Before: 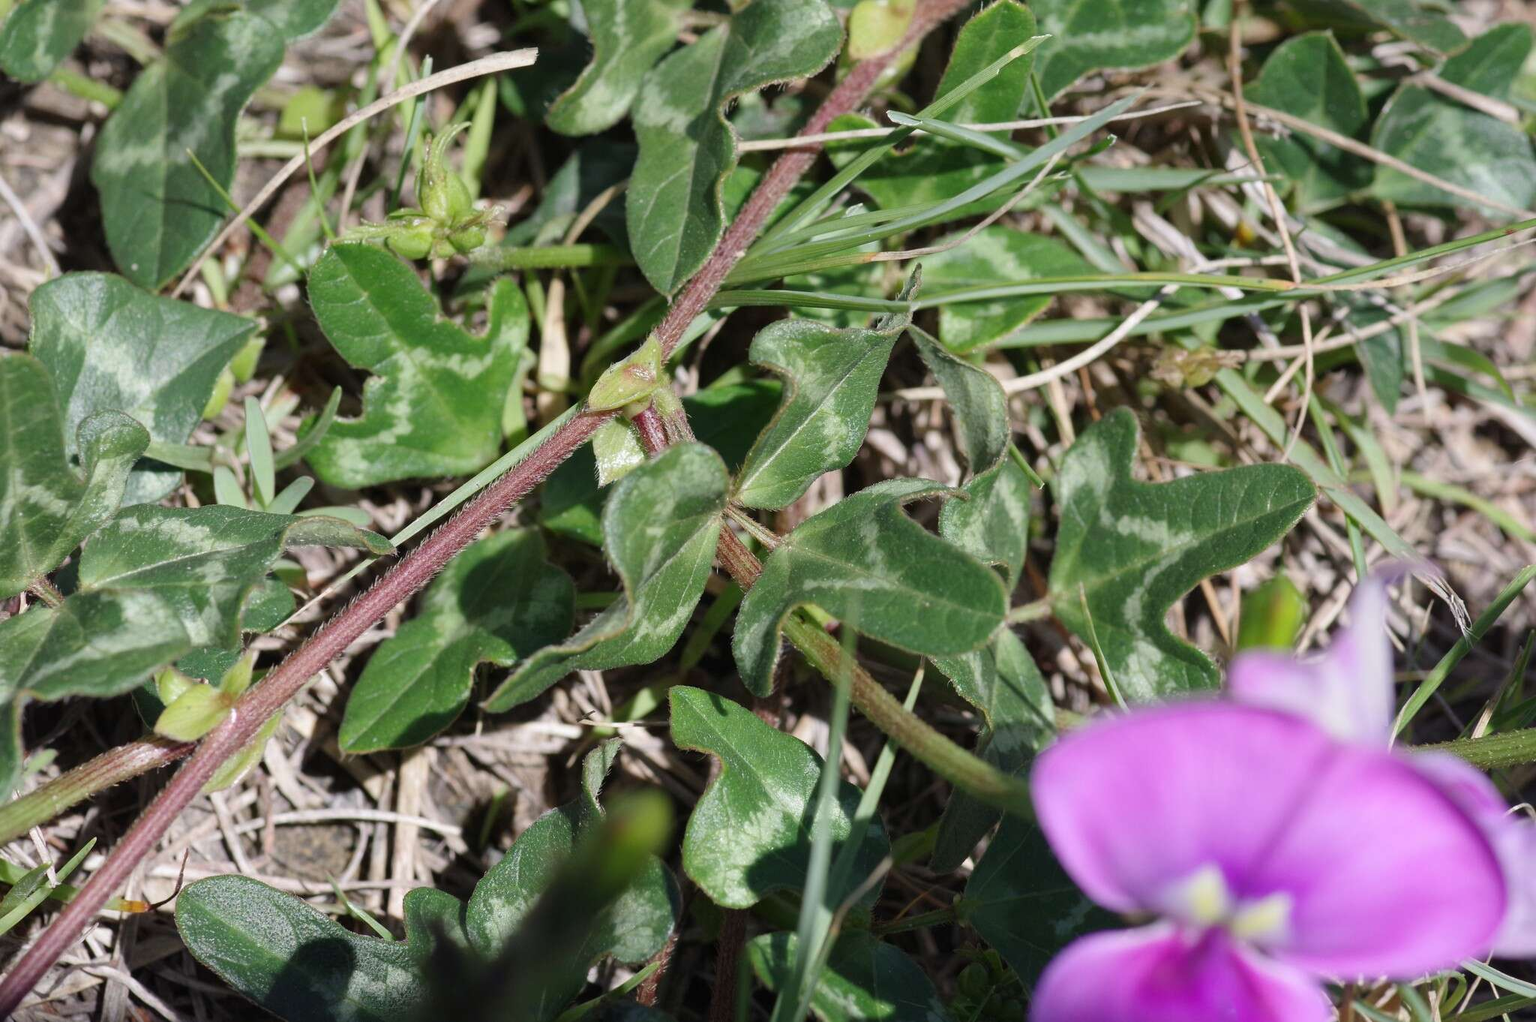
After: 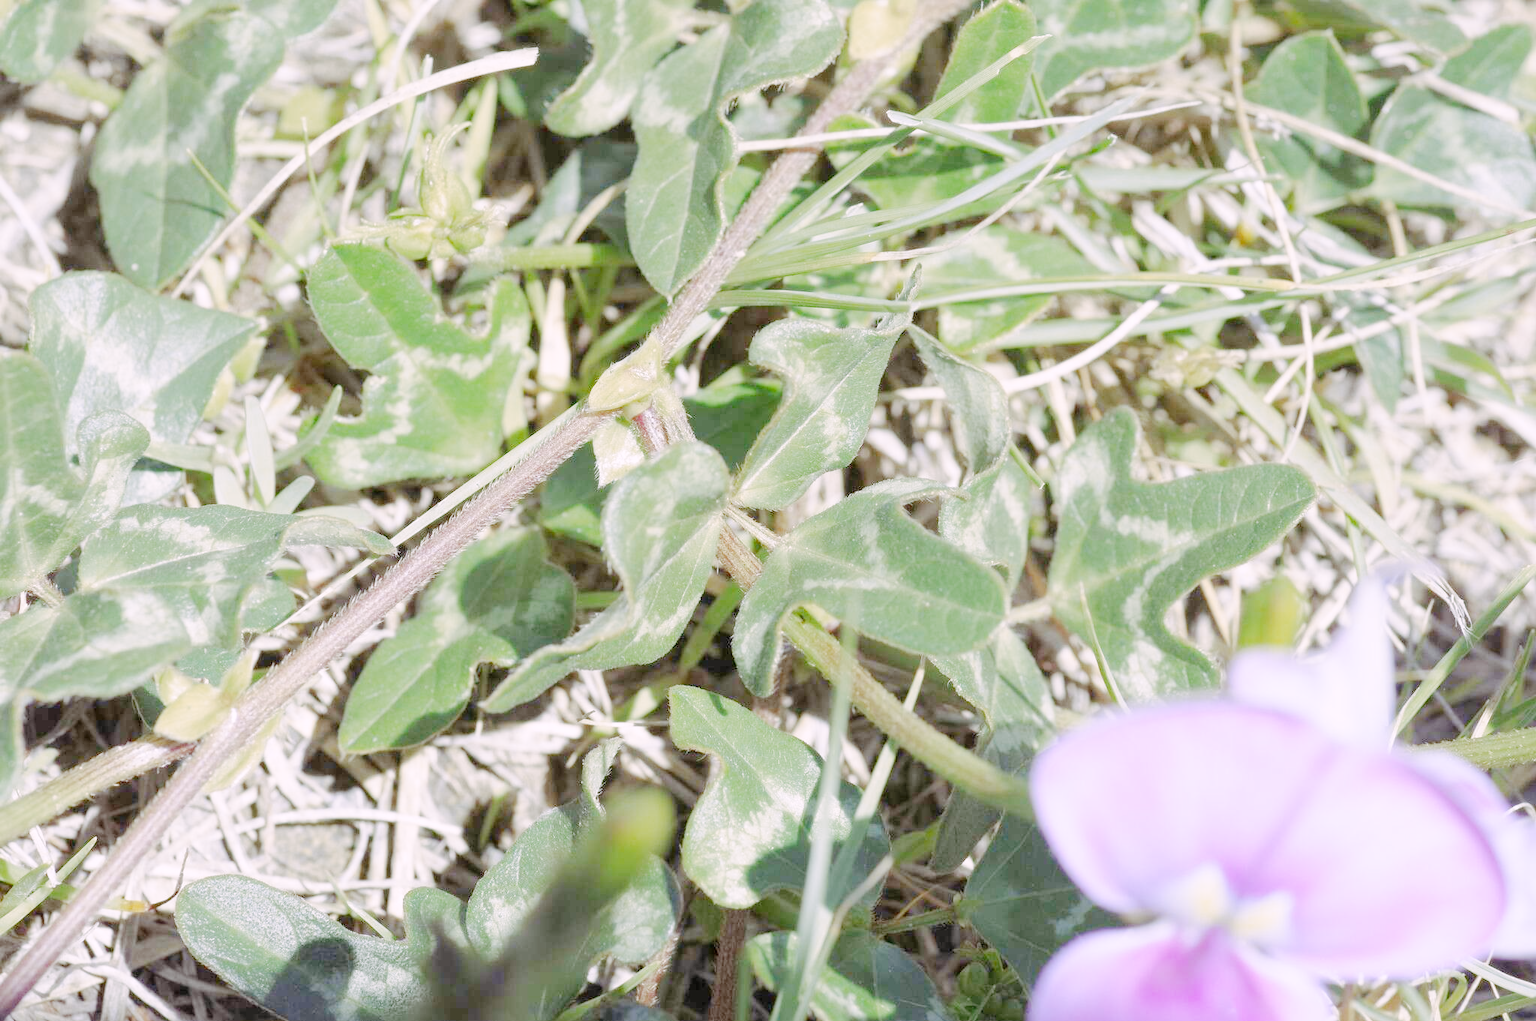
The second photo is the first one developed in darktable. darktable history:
tone curve: curves: ch0 [(0, 0) (0.003, 0) (0.011, 0.001) (0.025, 0.003) (0.044, 0.005) (0.069, 0.012) (0.1, 0.023) (0.136, 0.039) (0.177, 0.088) (0.224, 0.15) (0.277, 0.24) (0.335, 0.337) (0.399, 0.437) (0.468, 0.535) (0.543, 0.629) (0.623, 0.71) (0.709, 0.782) (0.801, 0.856) (0.898, 0.94) (1, 1)], preserve colors none
color look up table: target L [98.57, 85.81, 79.82, 79.72, 69.87, 48.05, 68.42, 64.48, 62.2, 59.8, 61.14, 40.08, 34.65, 25.8, 23.85, 200.63, 85.99, 84.7, 71.01, 65.71, 62.3, 56.52, 45.88, 55.14, 40.89, 37.01, 44.1, 36.73, 9.656, 84.34, 78.84, 71.88, 64.6, 64.2, 58.34, 61.4, 60.38, 43.56, 44.09, 48.69, 39.88, 36.13, 17.58, 15.52, 85.39, 77.92, 64.11, 49.94, 32.15], target a [8.461, -1.946, -2.742, -38, -49.1, -37.81, -24.89, -41.56, -43.72, -9.313, -5.421, -28.82, -24.18, -1.401, -12.45, 0, 2.078, 9.747, 9.09, 10.66, 51.7, 68.37, 52.66, 53.24, 27.67, 4.317, 52.12, 33.44, 17.64, 13.38, 28.34, 19.61, 63.43, 68.46, 2.102, -13.69, 9.889, 25.35, 9.27, 54.35, 41.03, 28.68, 5.355, 15.83, -10.74, -40.11, -24.41, -22.19, 5.717], target b [1.604, 24.42, 60.41, -35.05, -7.43, 35.93, -4.636, 45.58, 1.016, 51.07, 20.21, 26.05, 24.12, 21.01, 3.25, 0, 42.6, 21.39, 60.51, 48.89, 20.81, -5.45, 28.44, 0.613, 4.967, 14.39, 25.54, 31.15, 17.31, -27.35, -12.15, -43.11, -31.97, -46.73, -10.78, -59.07, -59.83, -31.69, -65.94, -63.76, -44.75, -78.4, -3.911, -28.73, -26.95, -38.61, -50.22, -18.91, -38.35], num patches 49
